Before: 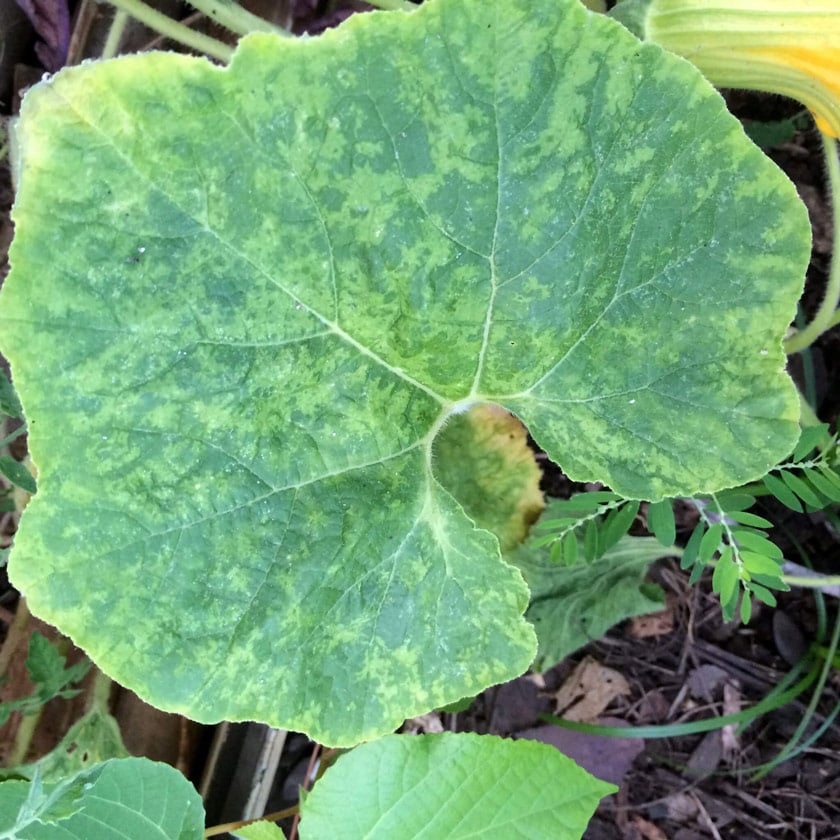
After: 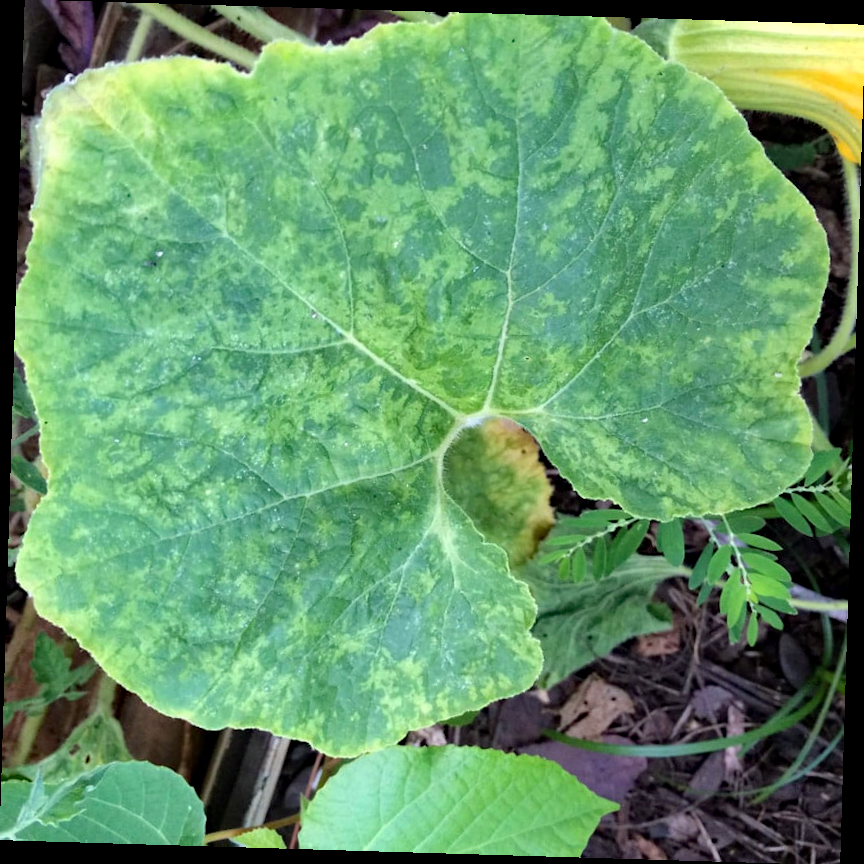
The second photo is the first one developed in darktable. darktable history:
haze removal: compatibility mode true, adaptive false
rotate and perspective: rotation 1.72°, automatic cropping off
